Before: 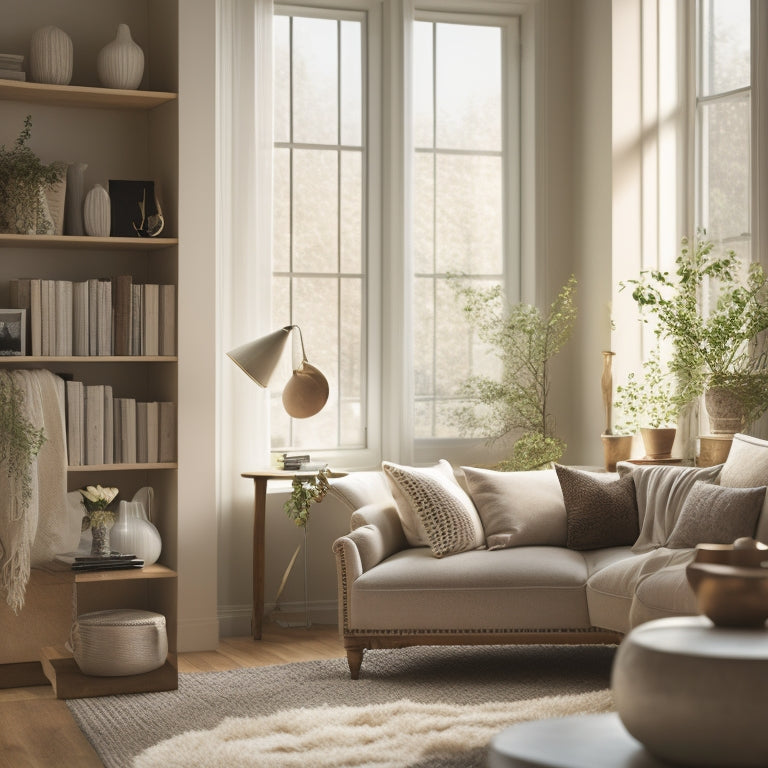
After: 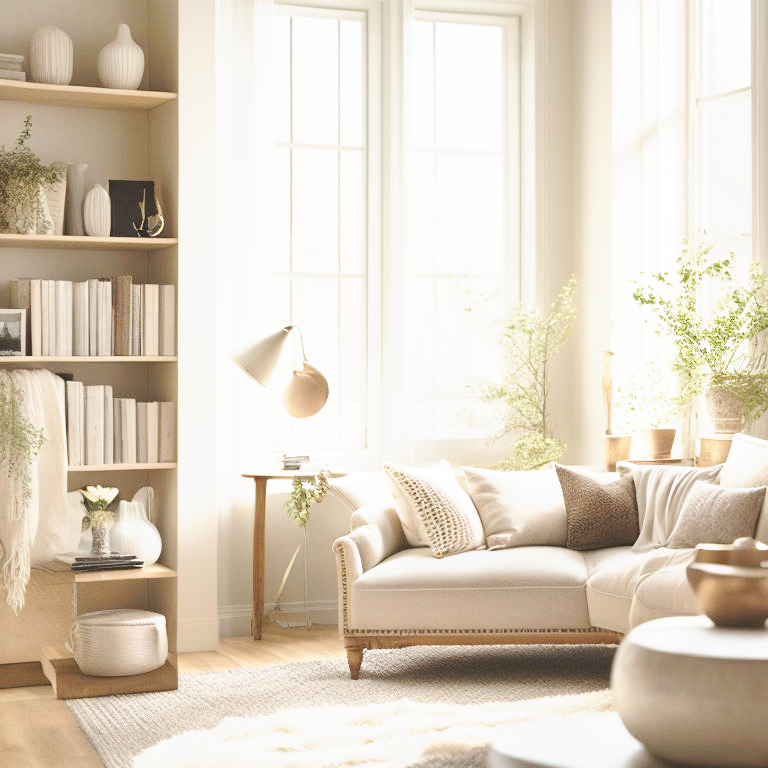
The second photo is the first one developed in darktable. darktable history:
base curve: curves: ch0 [(0, 0) (0.025, 0.046) (0.112, 0.277) (0.467, 0.74) (0.814, 0.929) (1, 0.942)], preserve colors none
exposure: black level correction 0, exposure 1.001 EV, compensate highlight preservation false
